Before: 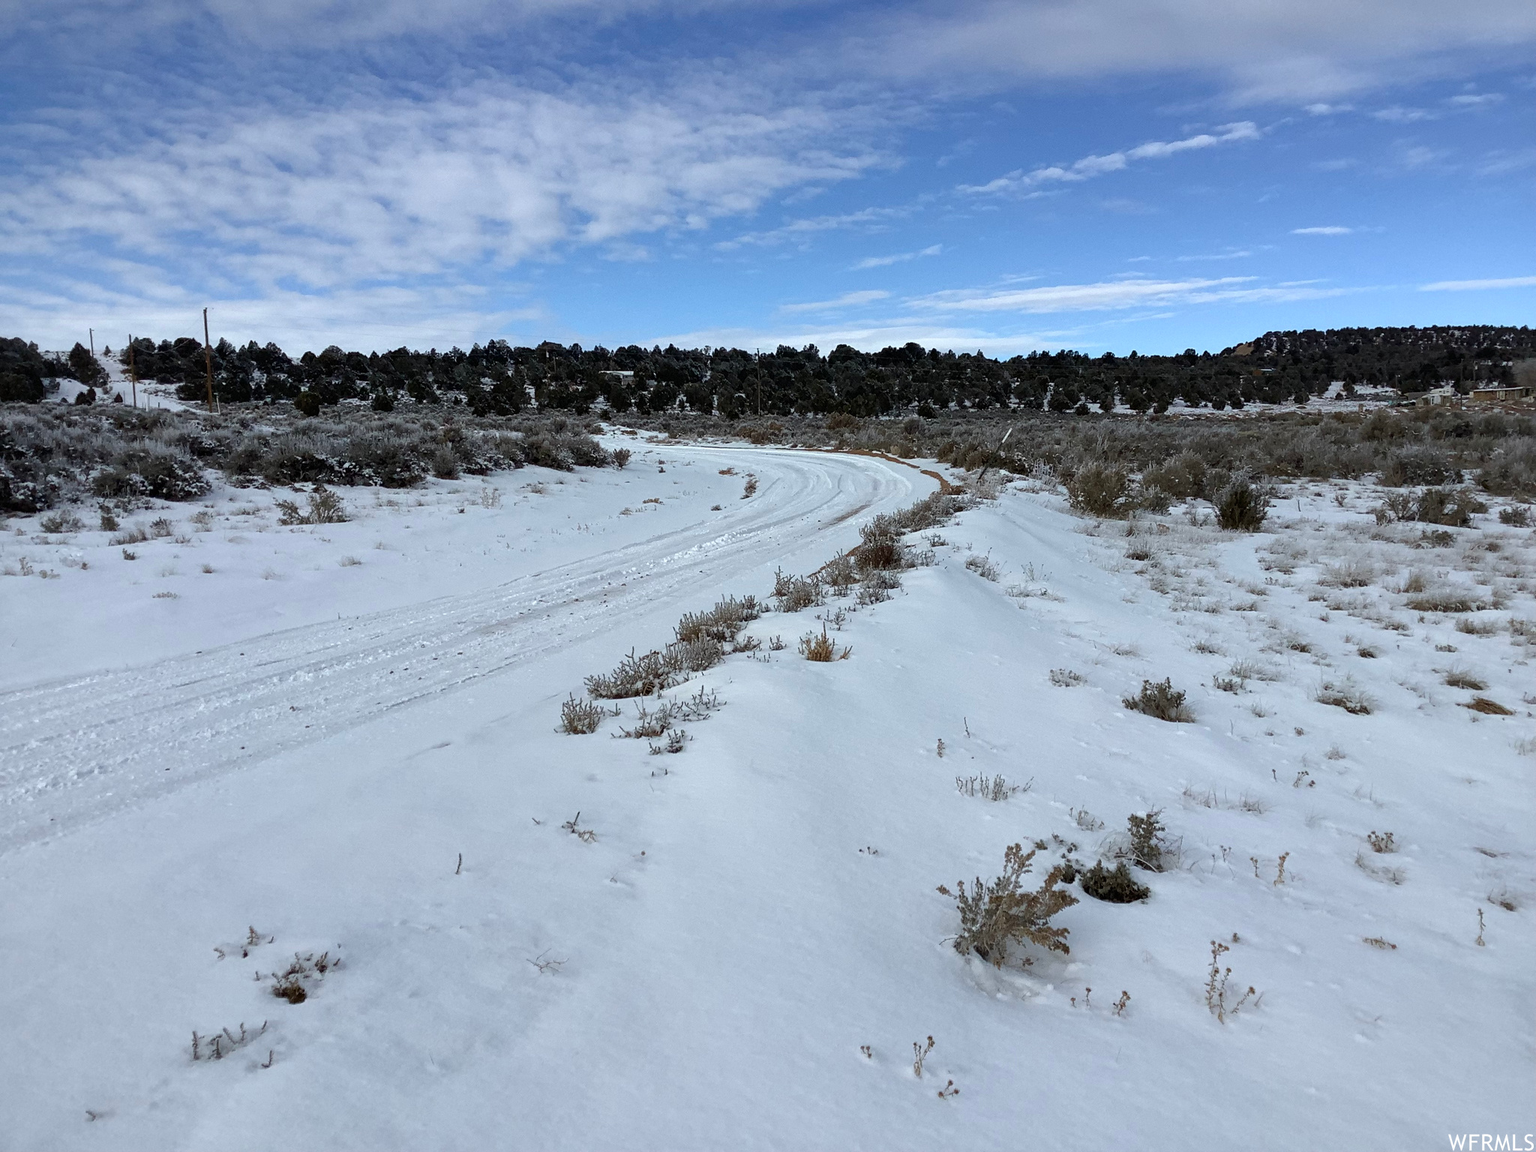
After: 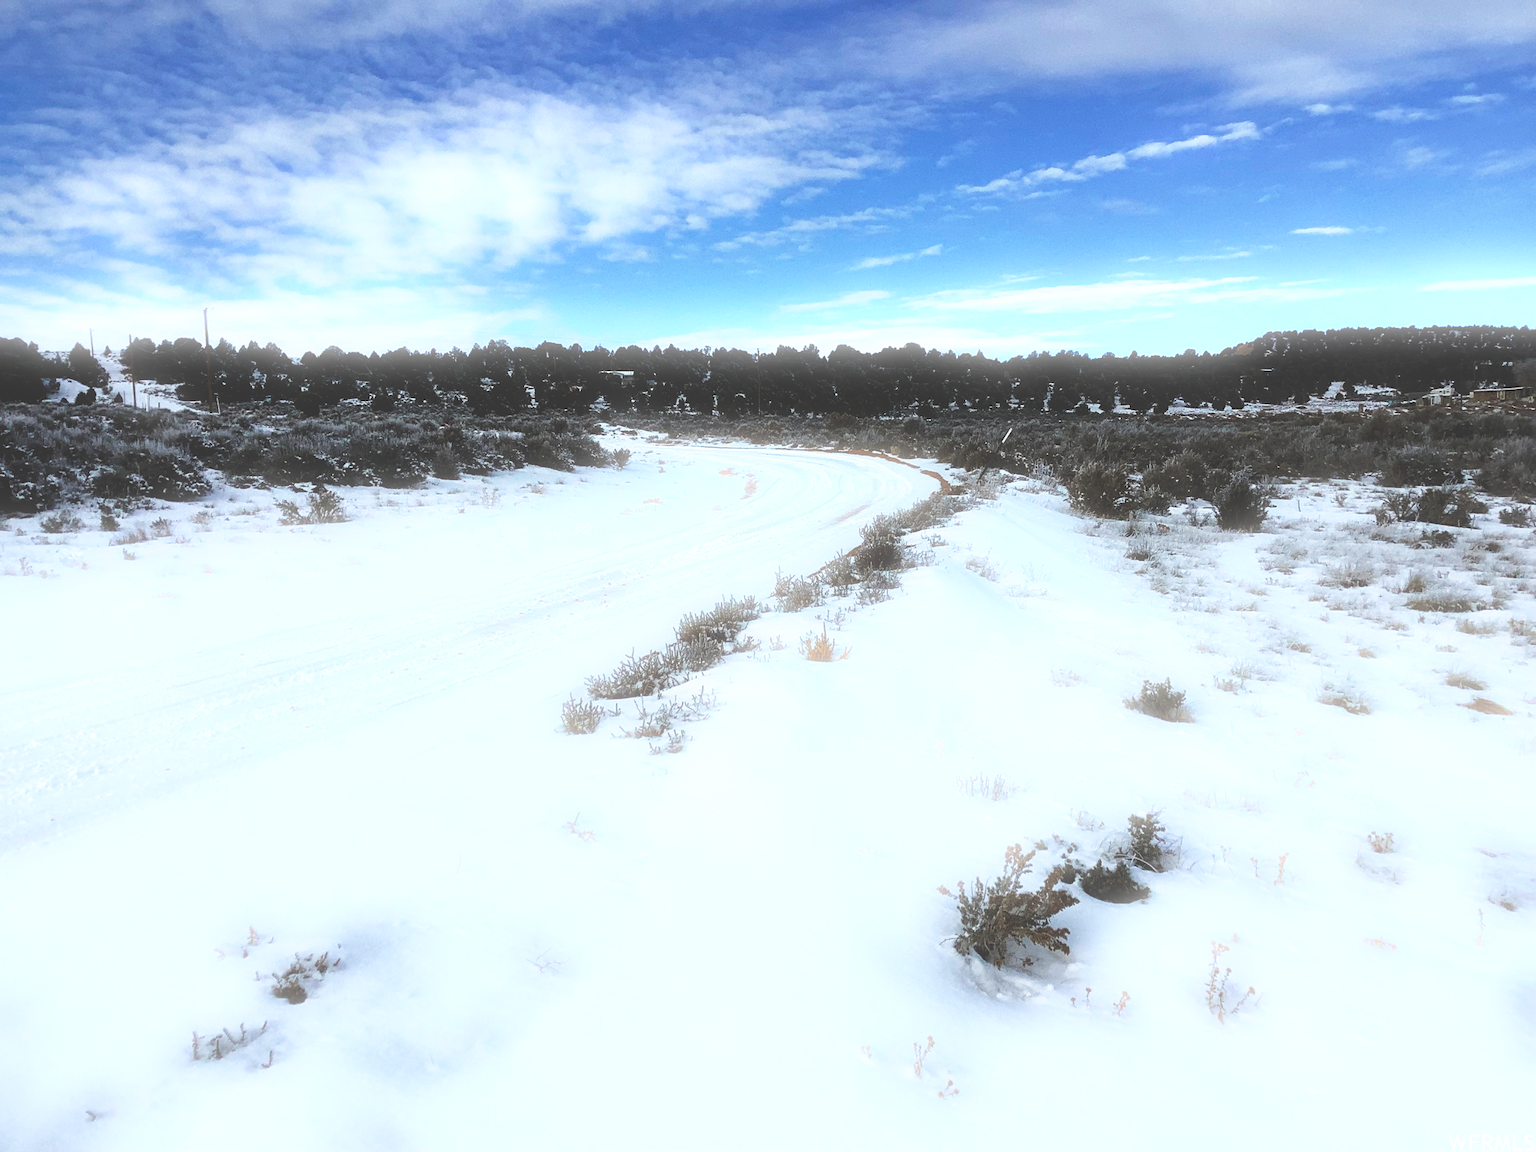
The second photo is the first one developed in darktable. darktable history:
base curve: curves: ch0 [(0, 0.036) (0.007, 0.037) (0.604, 0.887) (1, 1)], preserve colors none
contrast brightness saturation: saturation -0.05
bloom: size 5%, threshold 95%, strength 15%
